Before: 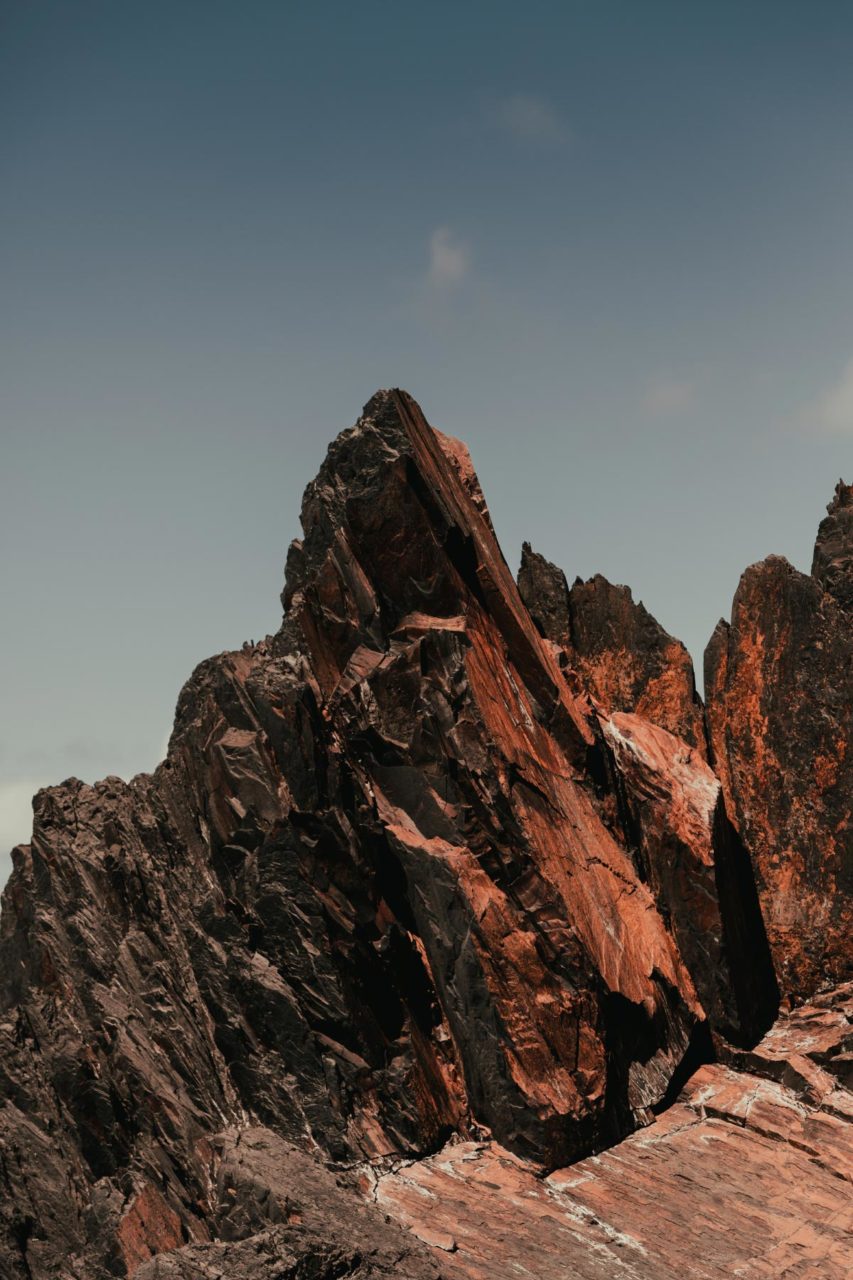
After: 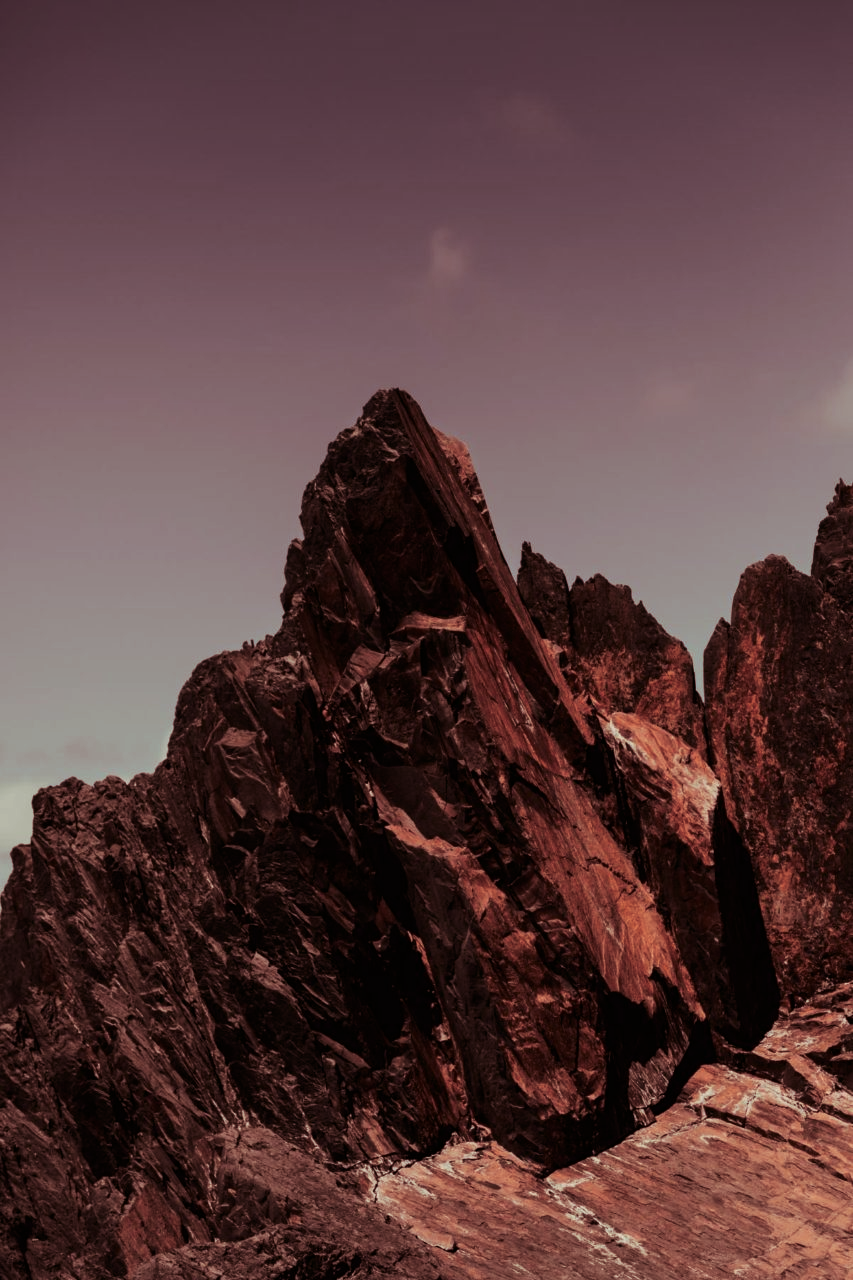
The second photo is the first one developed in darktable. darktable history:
split-toning: on, module defaults
contrast brightness saturation: contrast 0.07, brightness -0.13, saturation 0.06
